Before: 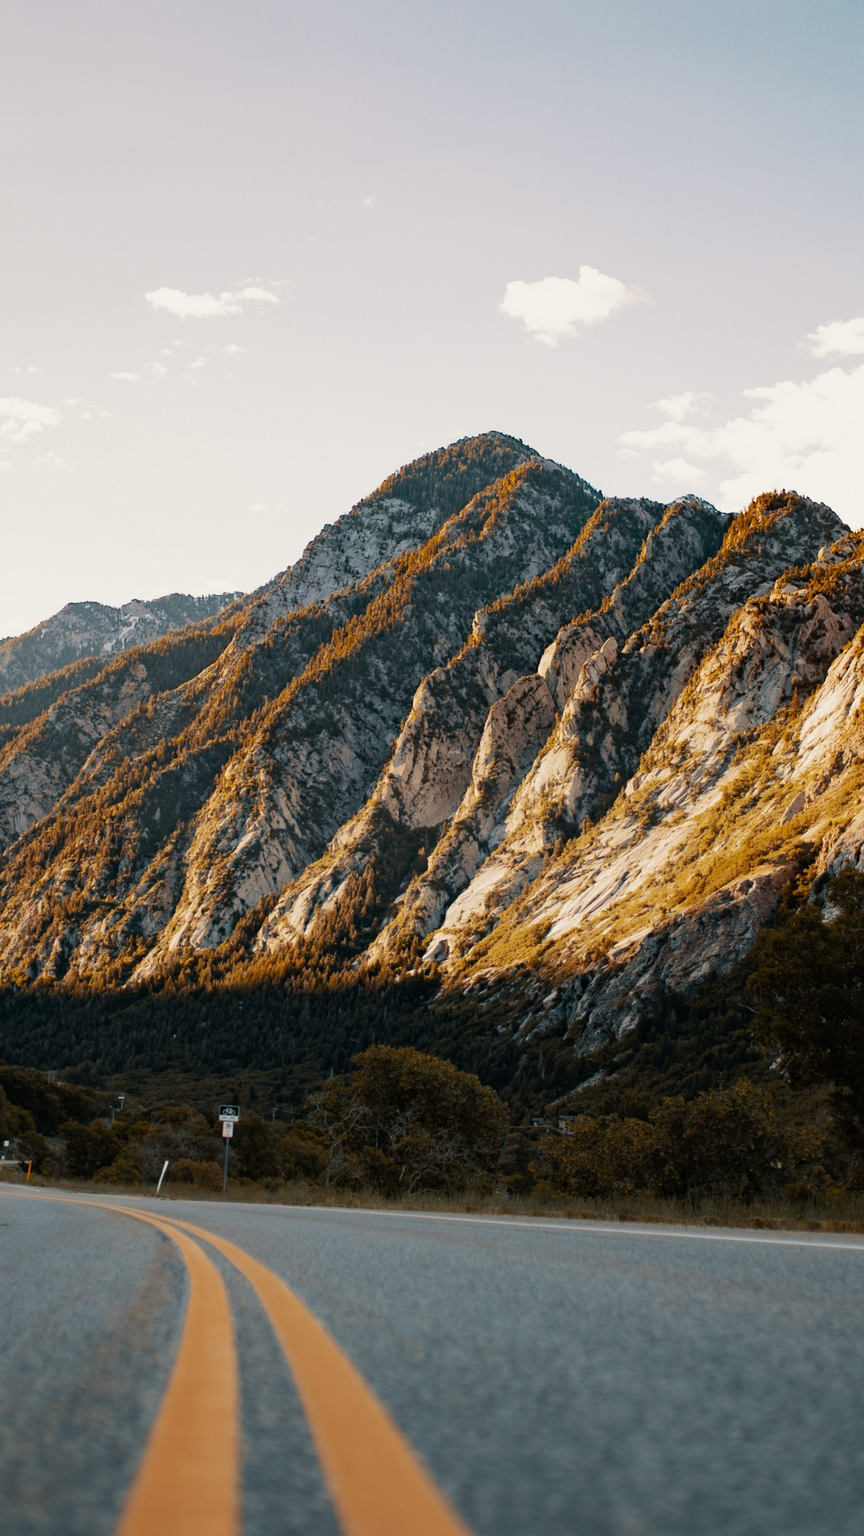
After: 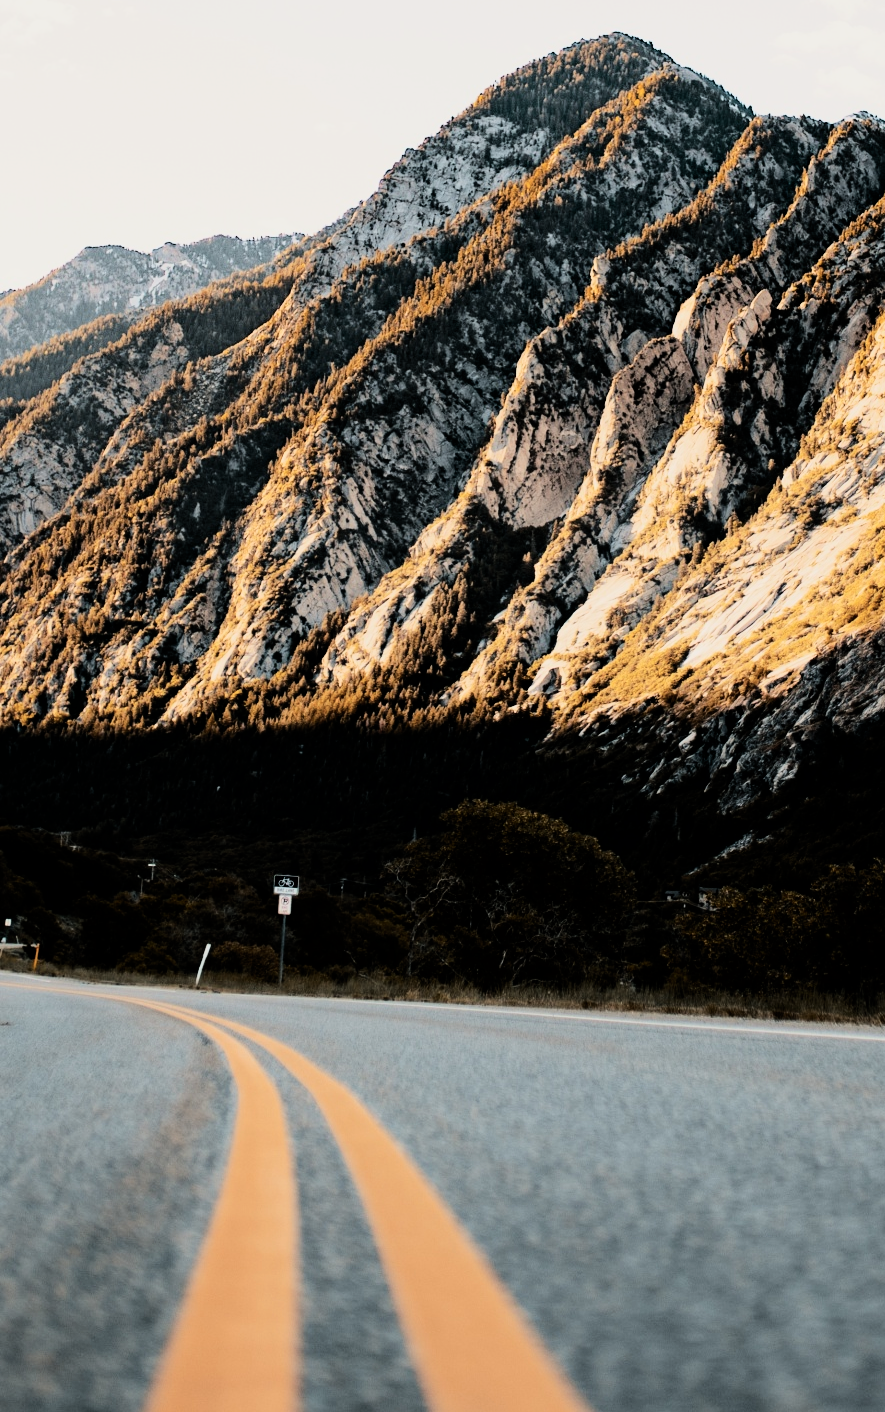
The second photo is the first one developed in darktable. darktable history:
filmic rgb: black relative exposure -5.05 EV, white relative exposure 4 EV, hardness 2.9, contrast 1.19
tone curve: curves: ch0 [(0, 0) (0.003, 0.003) (0.011, 0.01) (0.025, 0.023) (0.044, 0.041) (0.069, 0.064) (0.1, 0.094) (0.136, 0.143) (0.177, 0.205) (0.224, 0.281) (0.277, 0.367) (0.335, 0.457) (0.399, 0.542) (0.468, 0.629) (0.543, 0.711) (0.623, 0.788) (0.709, 0.863) (0.801, 0.912) (0.898, 0.955) (1, 1)], color space Lab, independent channels, preserve colors none
crop: top 26.413%, right 18.003%
